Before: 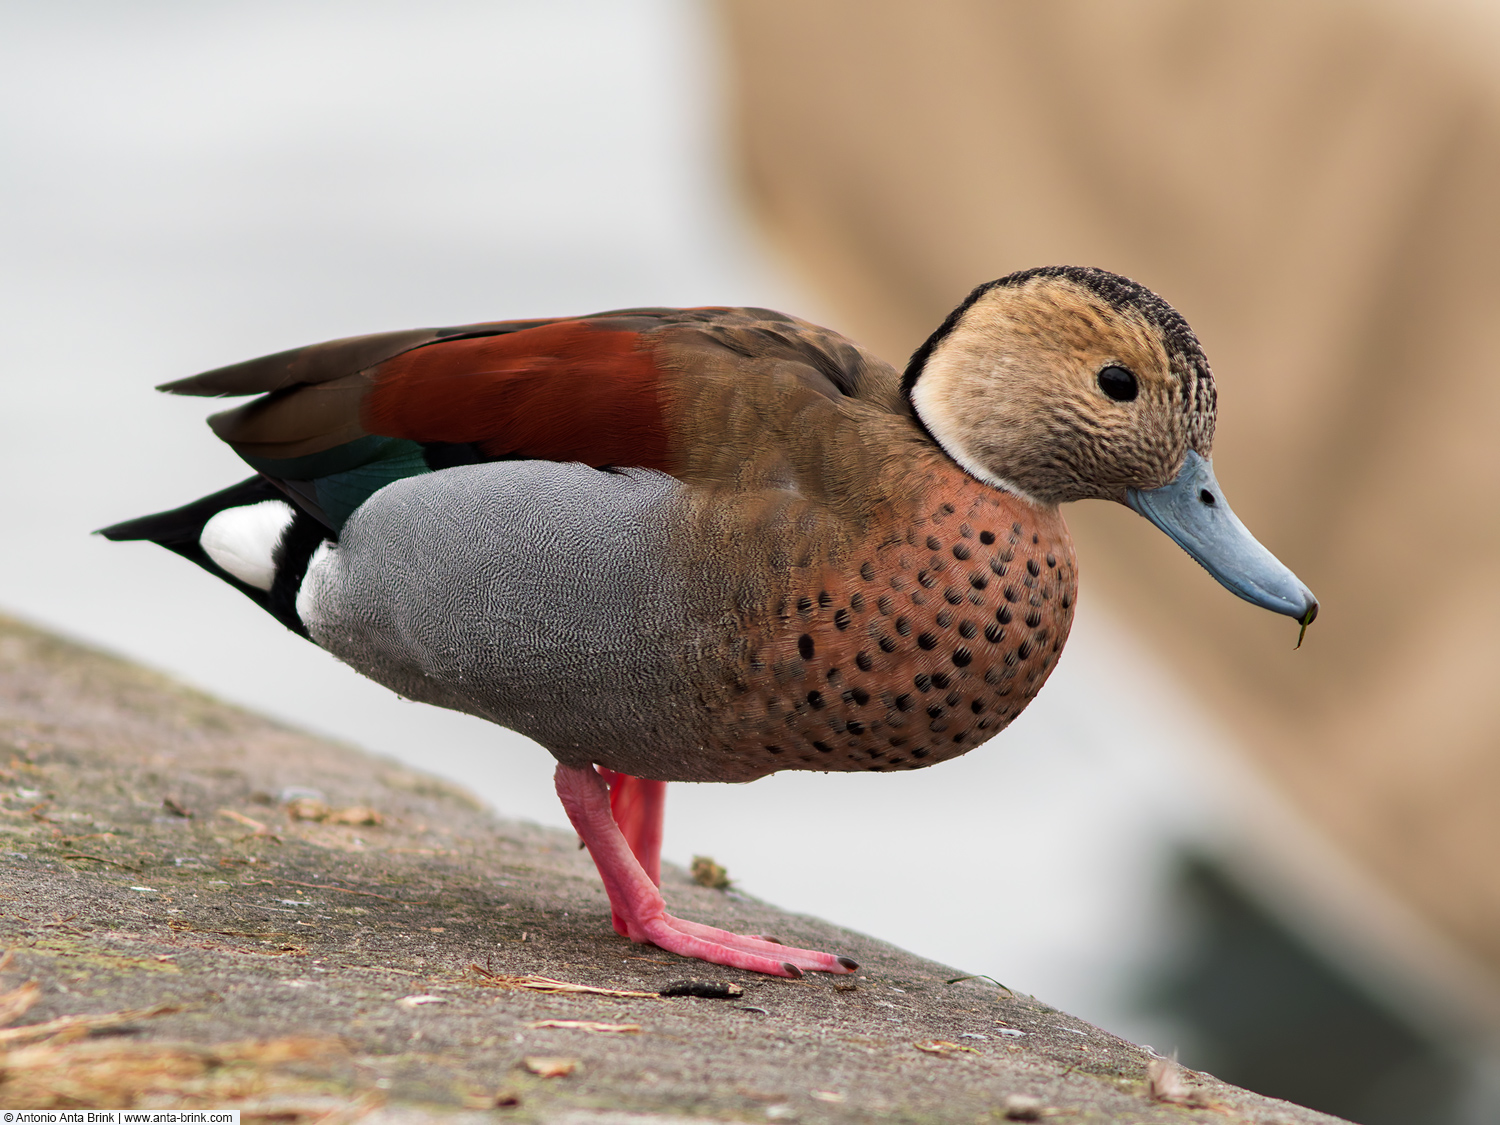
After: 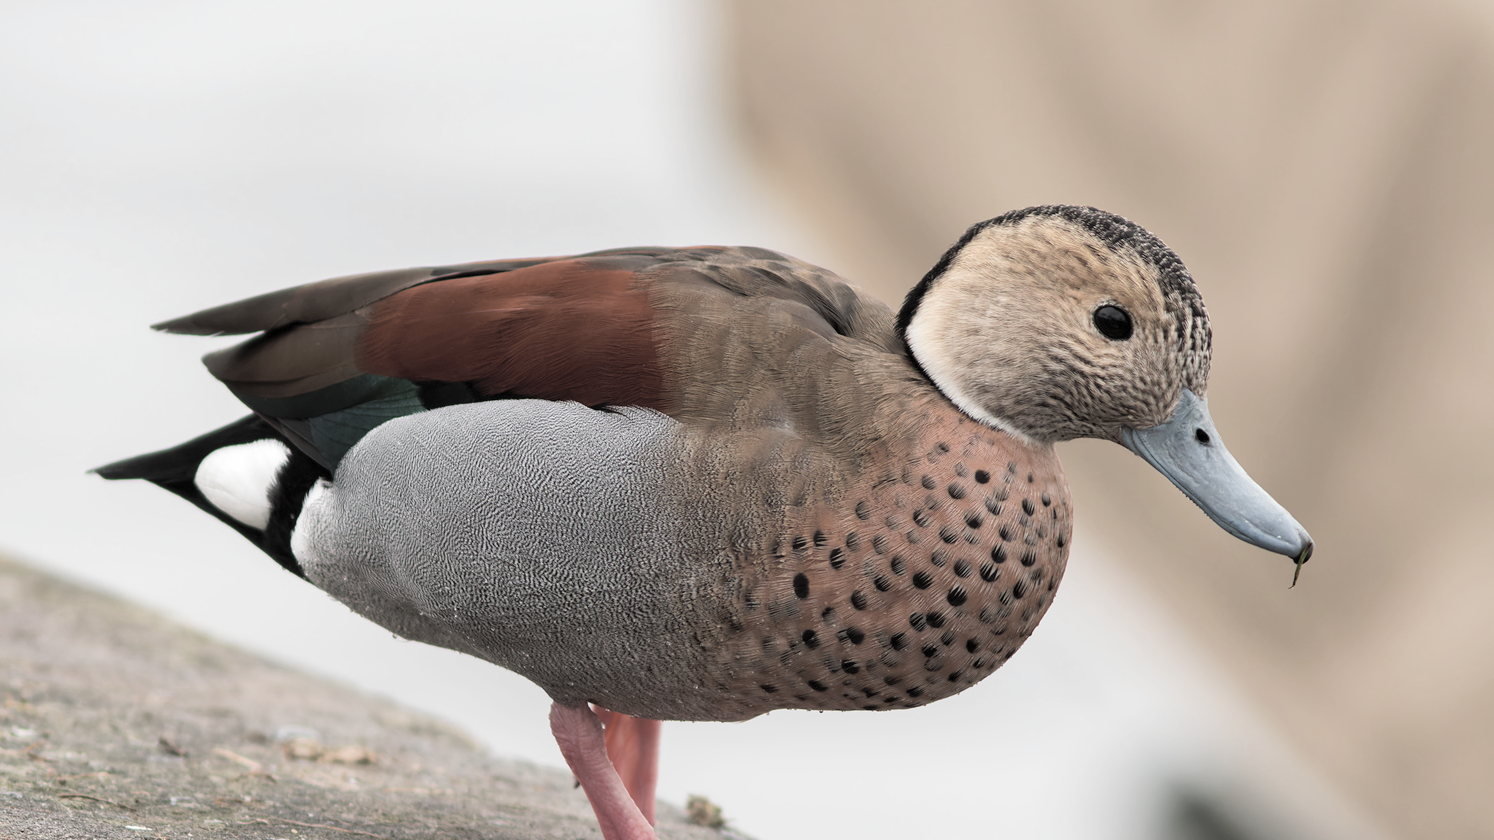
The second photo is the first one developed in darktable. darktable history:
contrast brightness saturation: brightness 0.18, saturation -0.5
crop: left 0.387%, top 5.469%, bottom 19.809%
